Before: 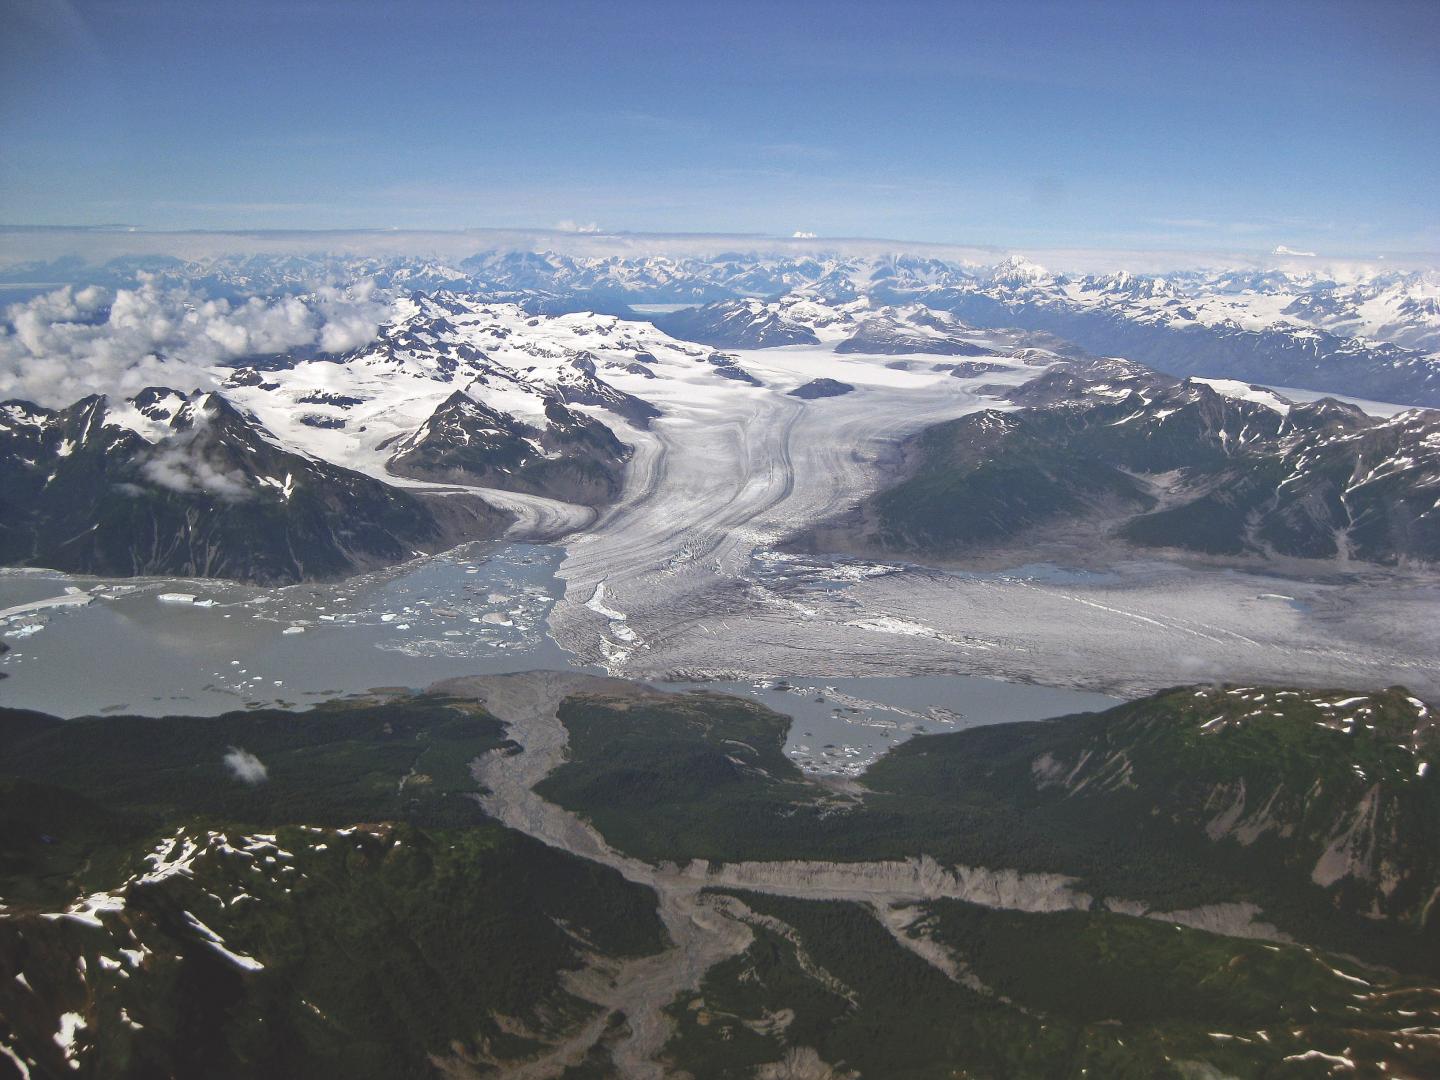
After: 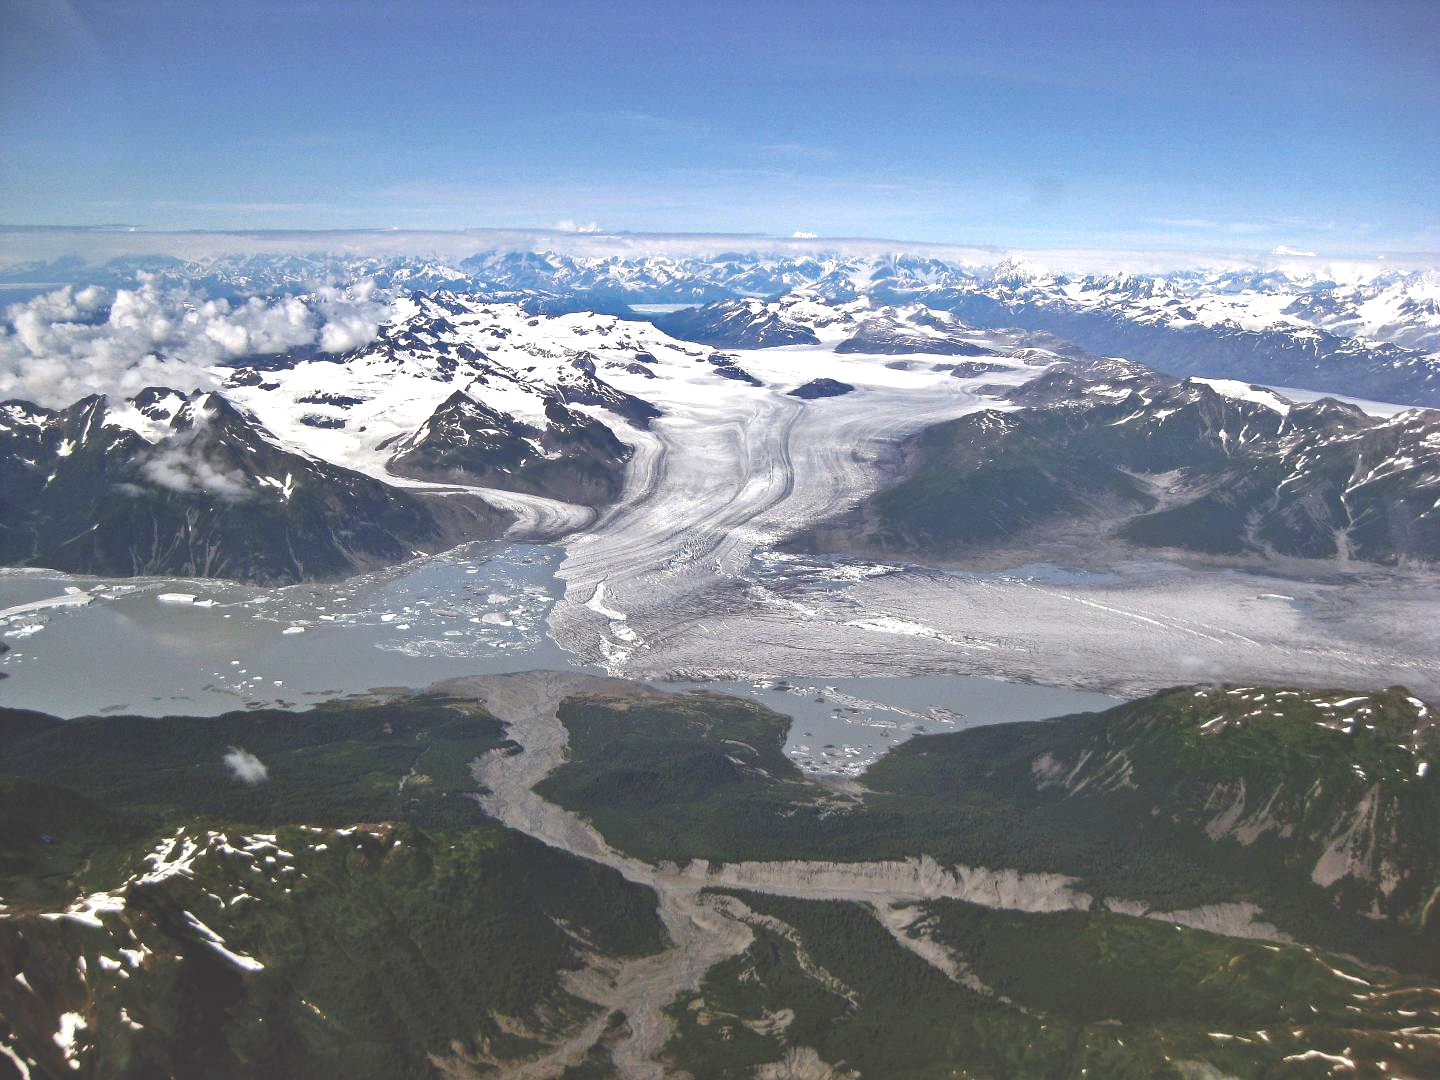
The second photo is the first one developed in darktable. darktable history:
exposure: black level correction 0.001, exposure 0.498 EV, compensate exposure bias true, compensate highlight preservation false
shadows and highlights: highlights color adjustment 78.47%, soften with gaussian
